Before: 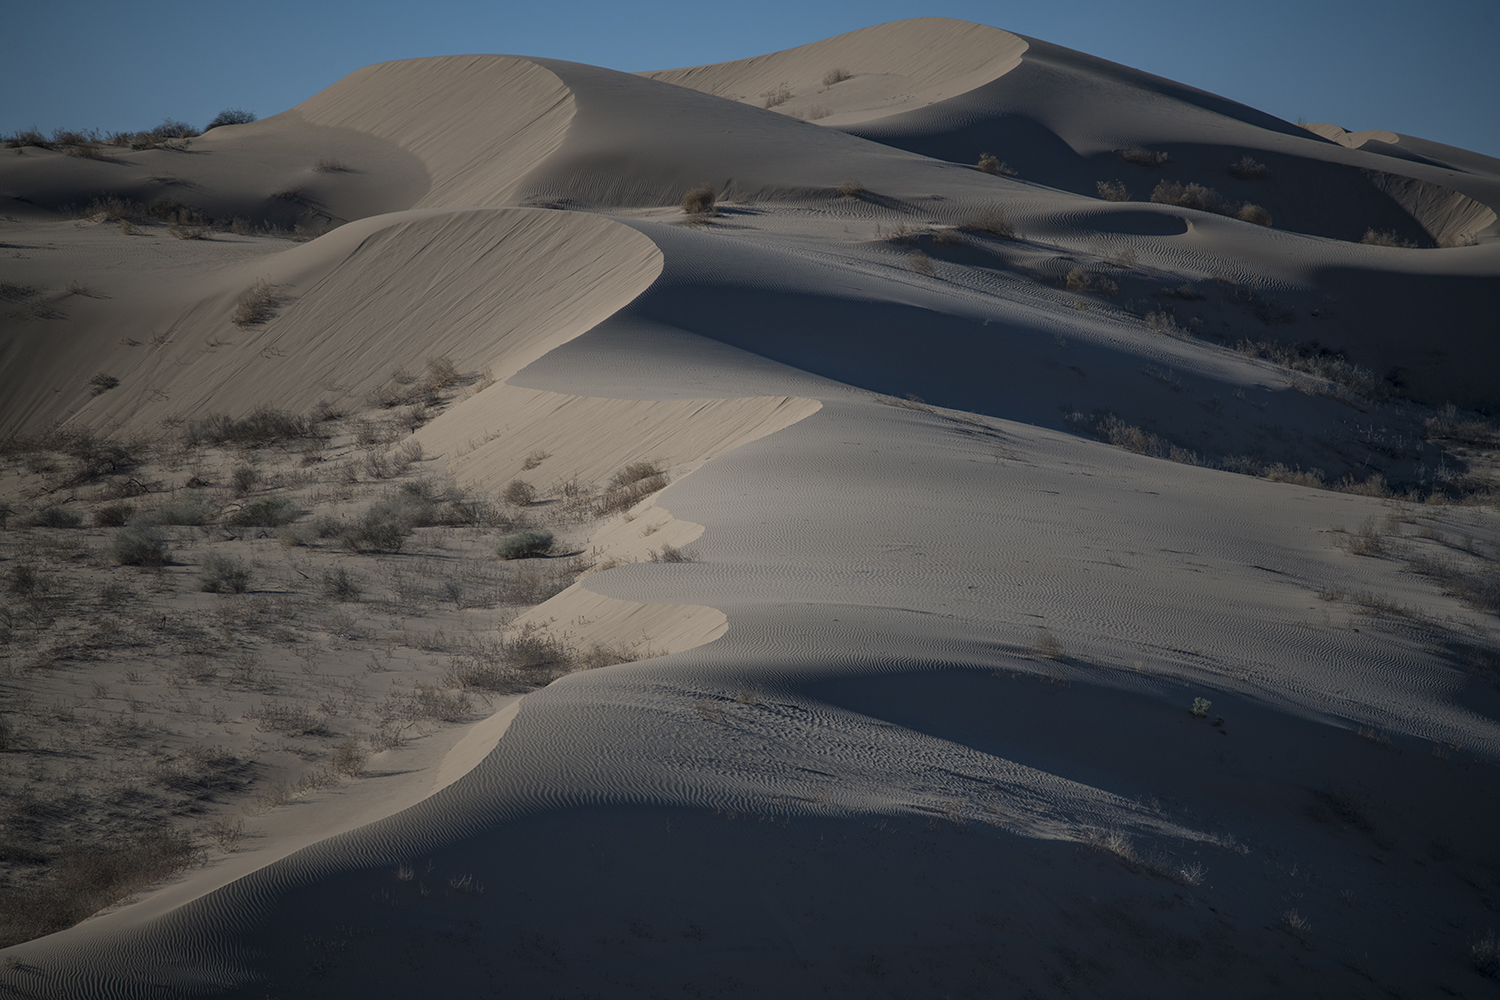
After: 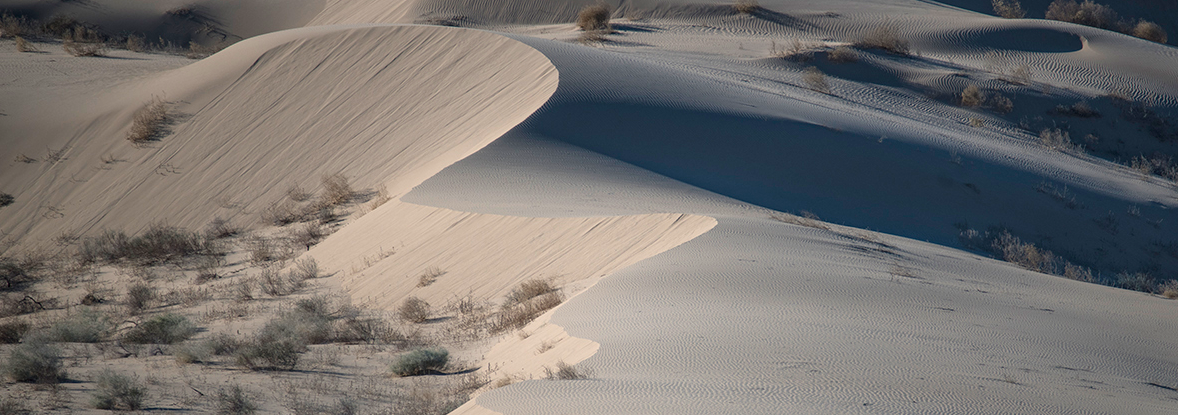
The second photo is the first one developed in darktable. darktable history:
crop: left 7.036%, top 18.398%, right 14.379%, bottom 40.043%
exposure: black level correction 0, exposure 0.877 EV, compensate exposure bias true, compensate highlight preservation false
